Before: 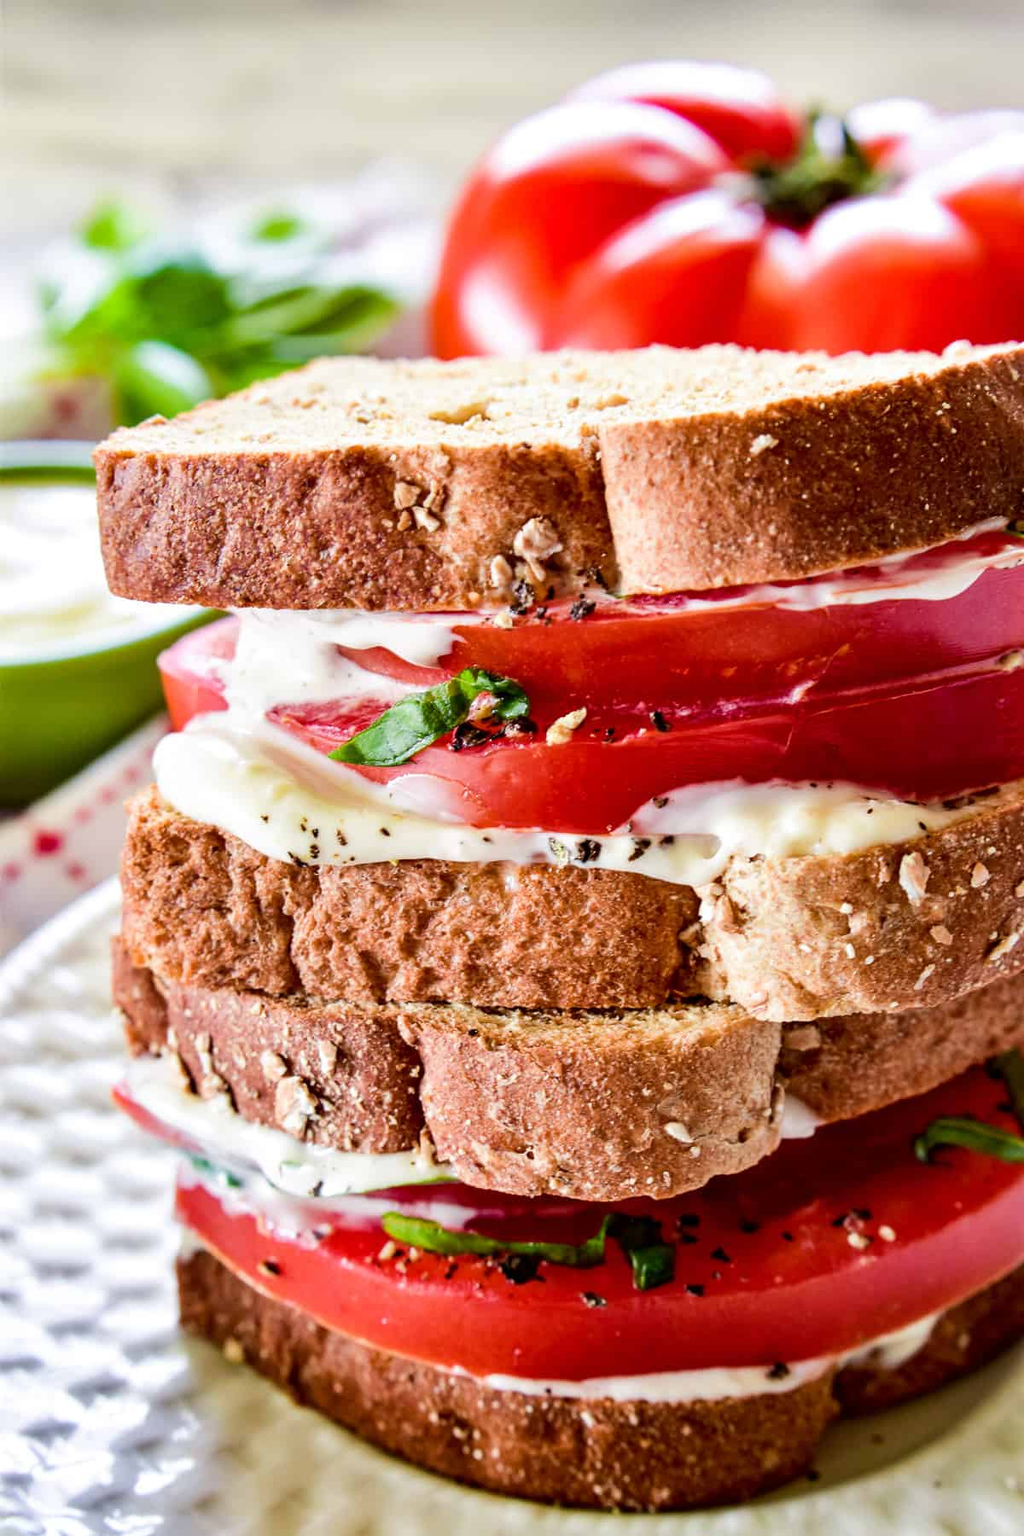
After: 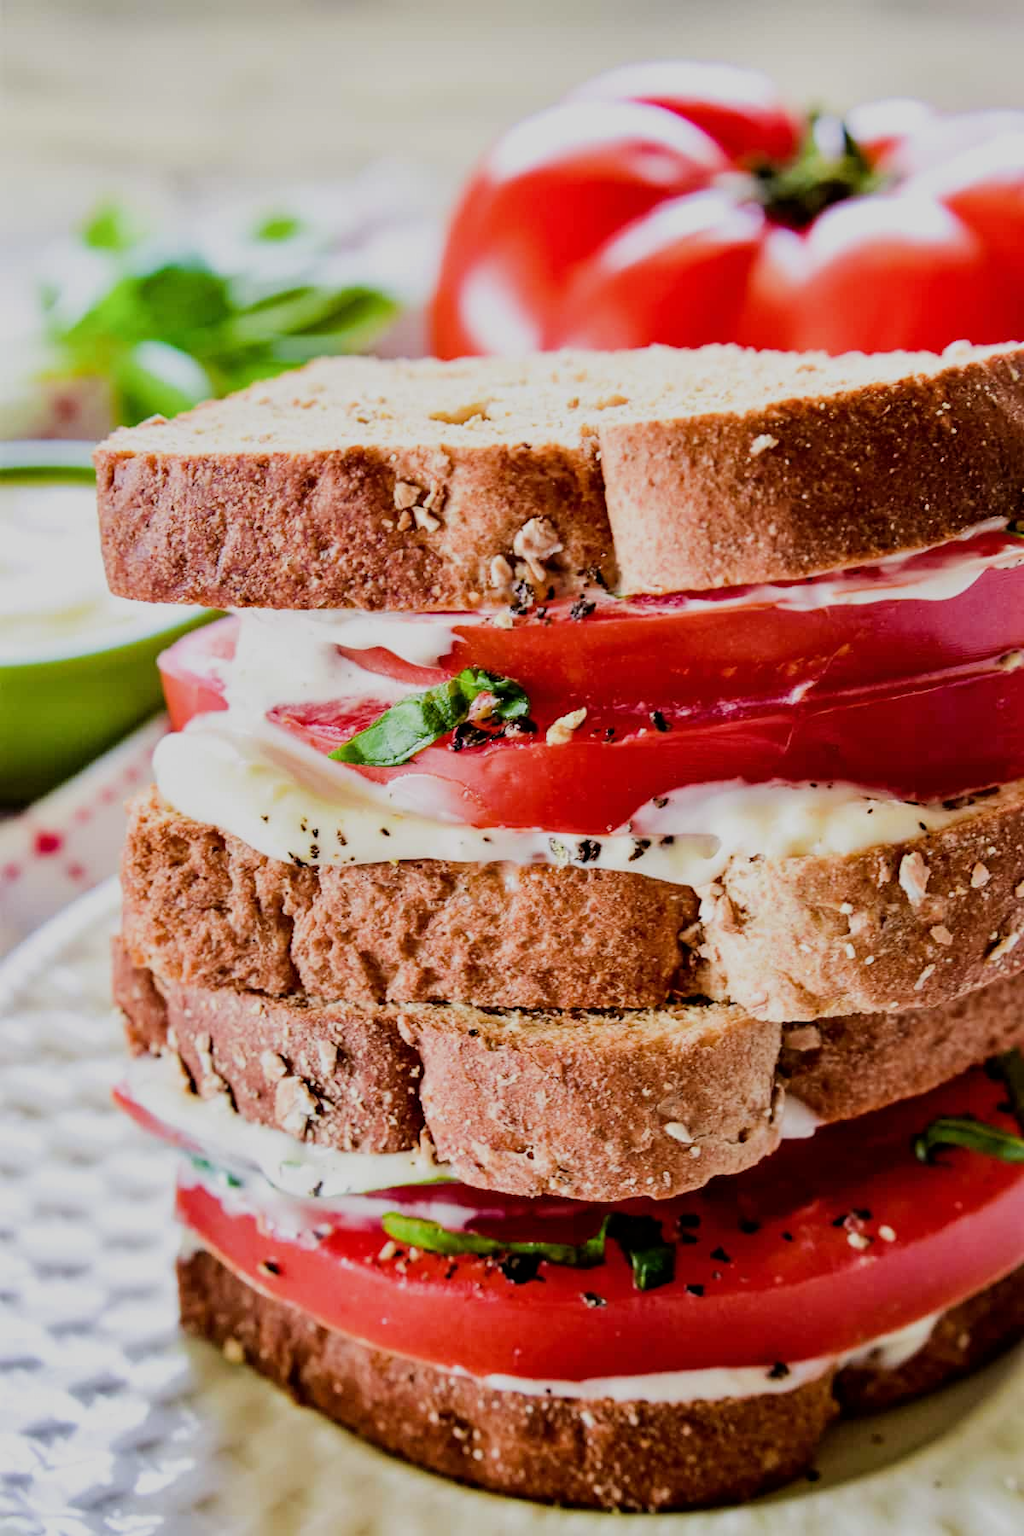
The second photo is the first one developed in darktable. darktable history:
filmic rgb: black relative exposure -7.65 EV, white relative exposure 4.56 EV, hardness 3.61
split-toning: shadows › saturation 0.61, highlights › saturation 0.58, balance -28.74, compress 87.36%
